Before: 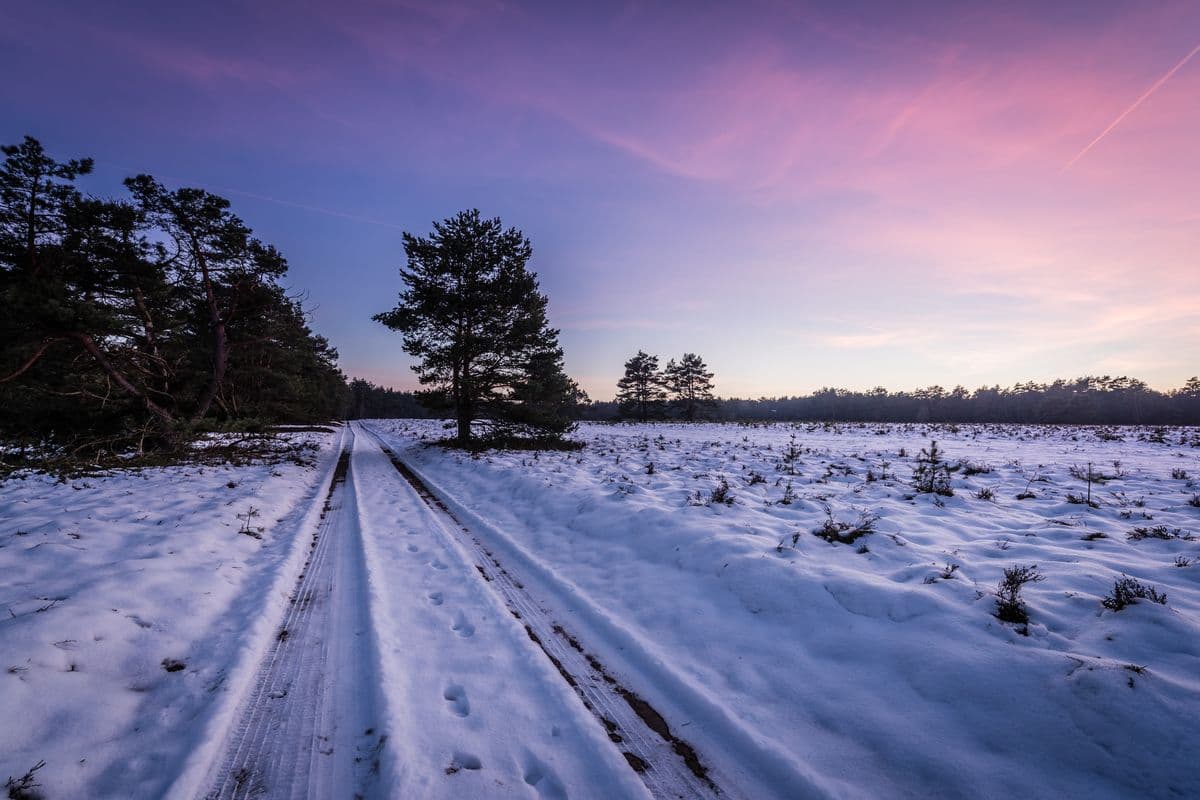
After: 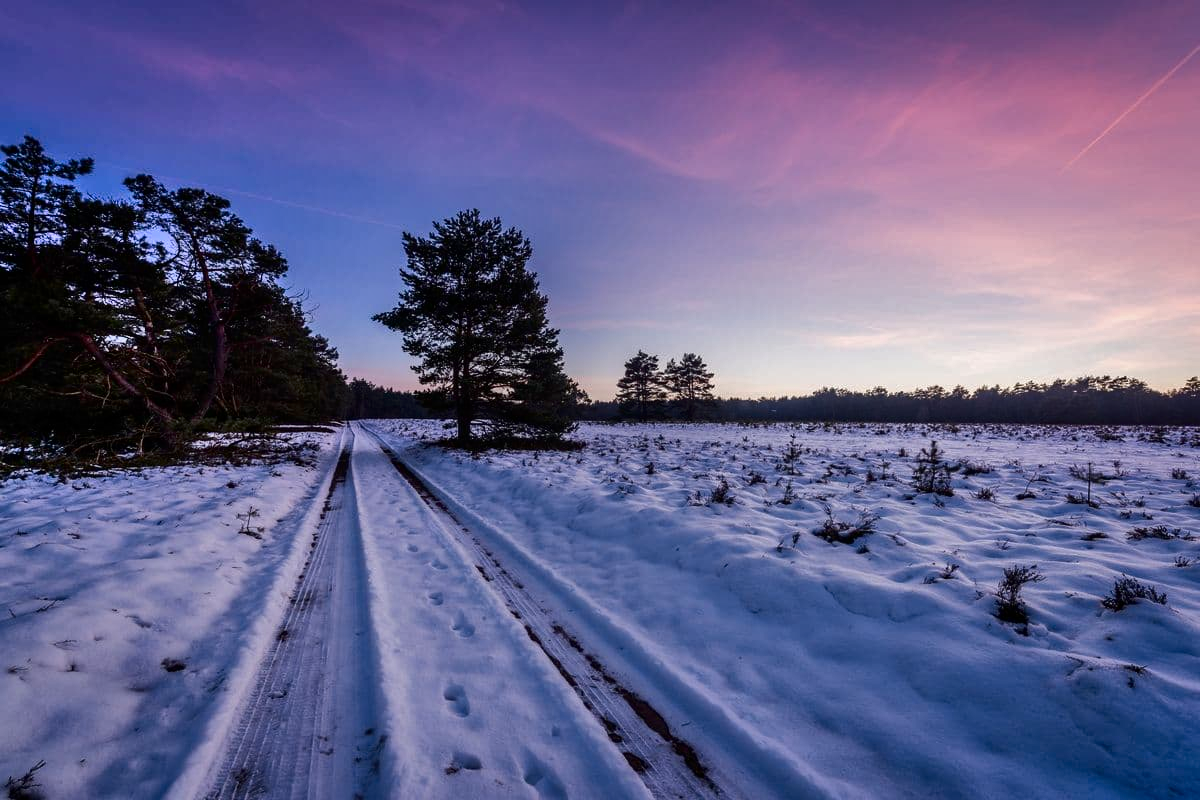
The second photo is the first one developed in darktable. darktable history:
contrast brightness saturation: brightness -0.2, saturation 0.08
shadows and highlights: shadows 60, highlights -60.23, soften with gaussian
